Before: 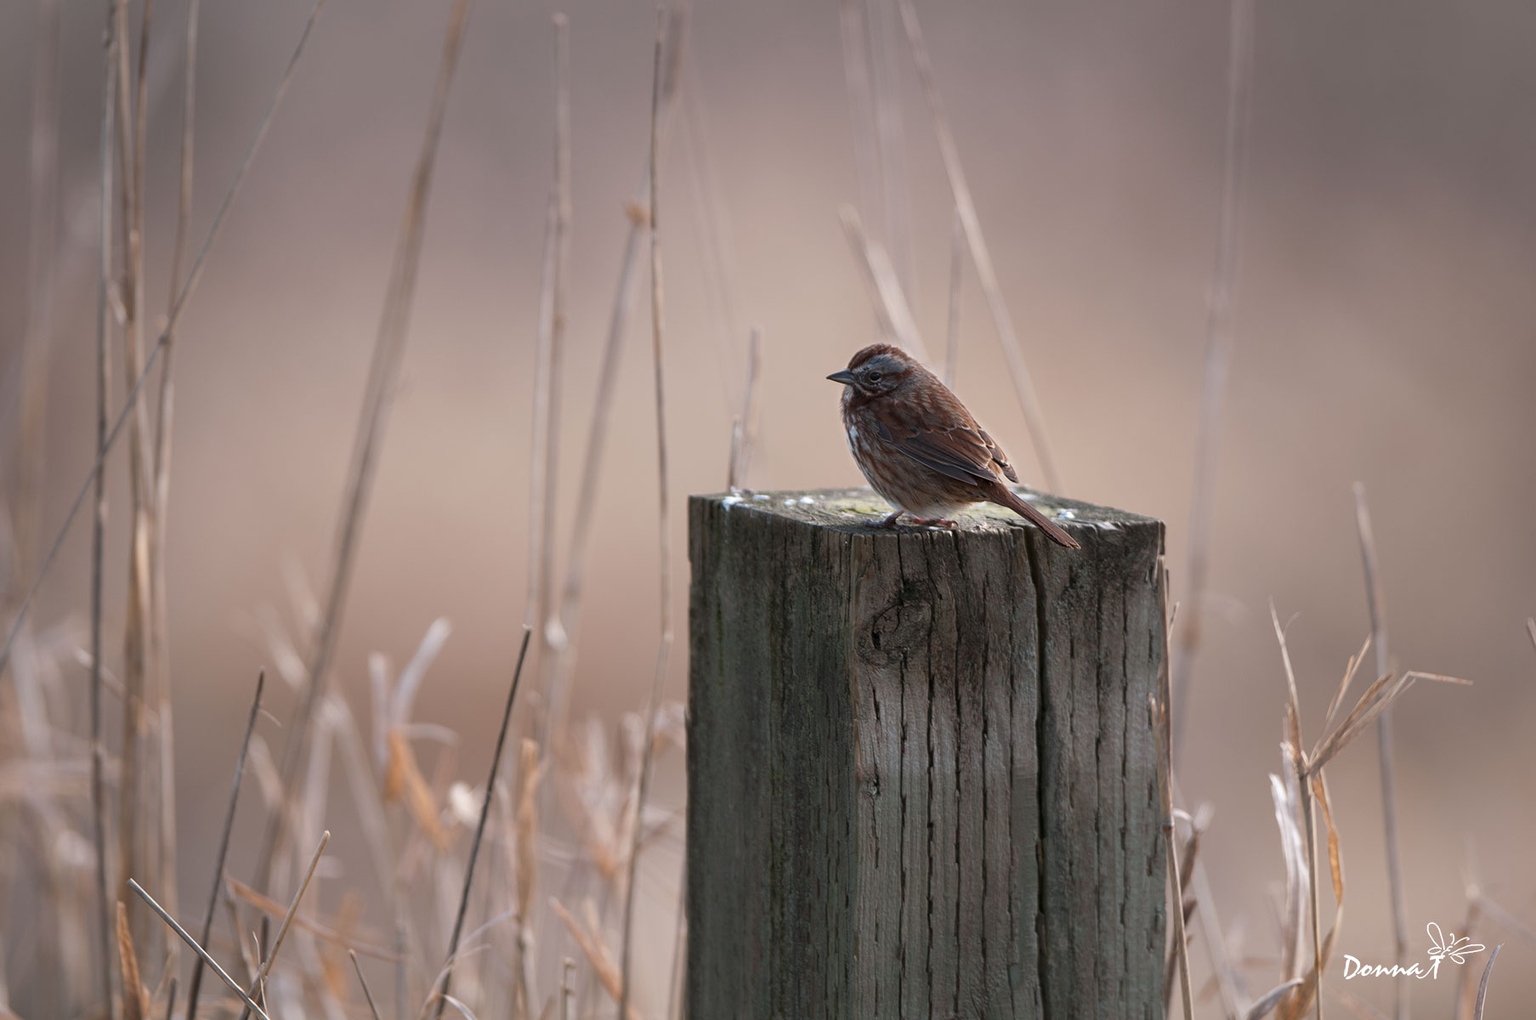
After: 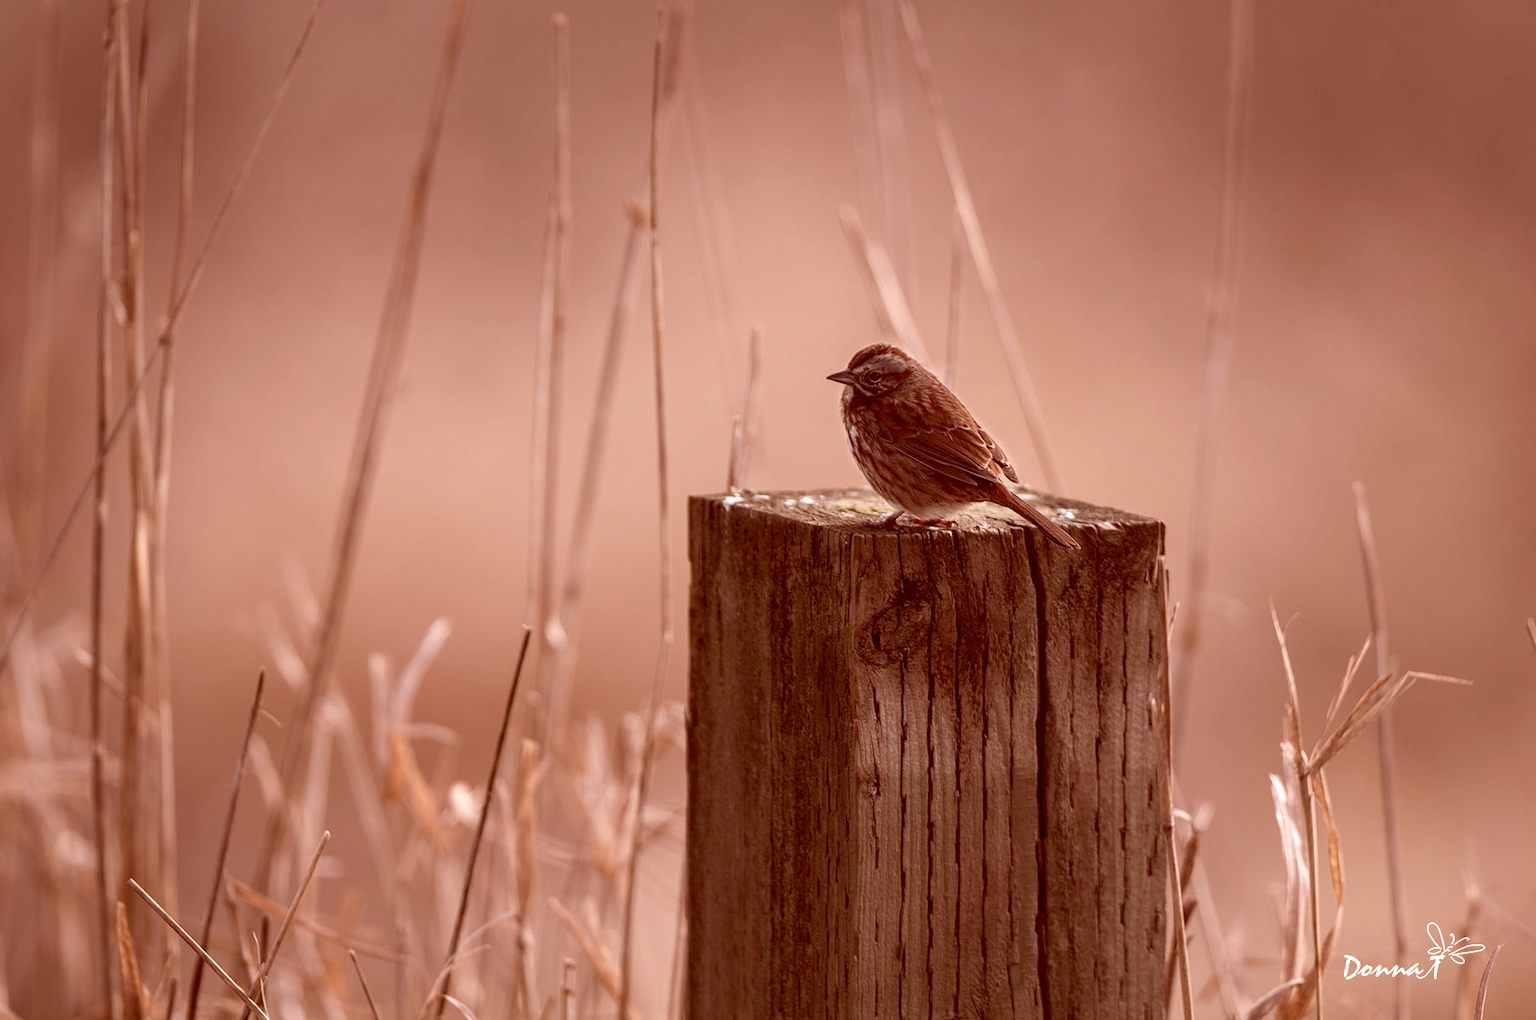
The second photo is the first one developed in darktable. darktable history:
color correction: highlights a* 9.39, highlights b* 8.53, shadows a* 39.32, shadows b* 39.76, saturation 0.784
local contrast: detail 130%
